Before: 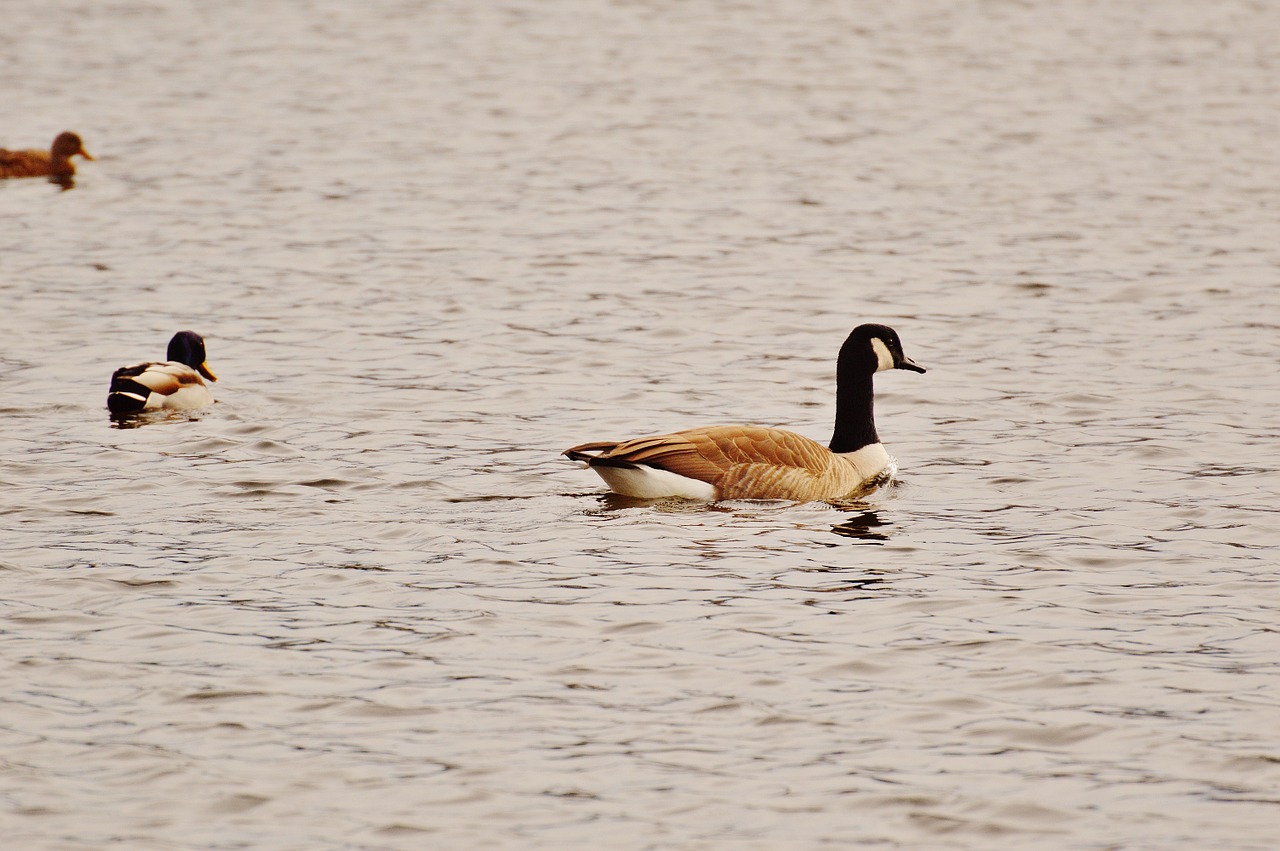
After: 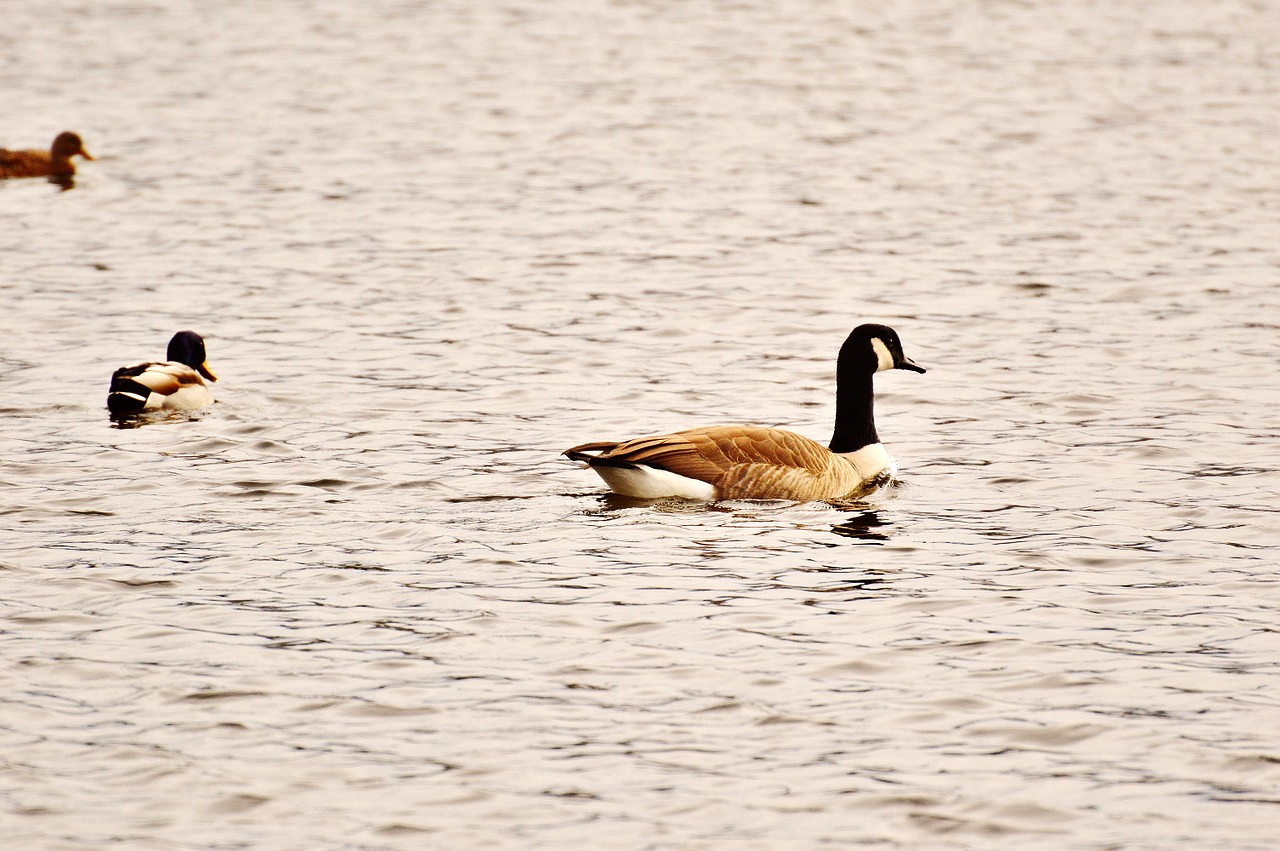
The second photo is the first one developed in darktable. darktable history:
exposure: black level correction 0.001, exposure 0.144 EV, compensate highlight preservation false
shadows and highlights: shadows 52.29, highlights -28.63, soften with gaussian
tone equalizer: -8 EV -0.456 EV, -7 EV -0.355 EV, -6 EV -0.339 EV, -5 EV -0.198 EV, -3 EV 0.247 EV, -2 EV 0.35 EV, -1 EV 0.392 EV, +0 EV 0.419 EV, edges refinement/feathering 500, mask exposure compensation -1.57 EV, preserve details no
